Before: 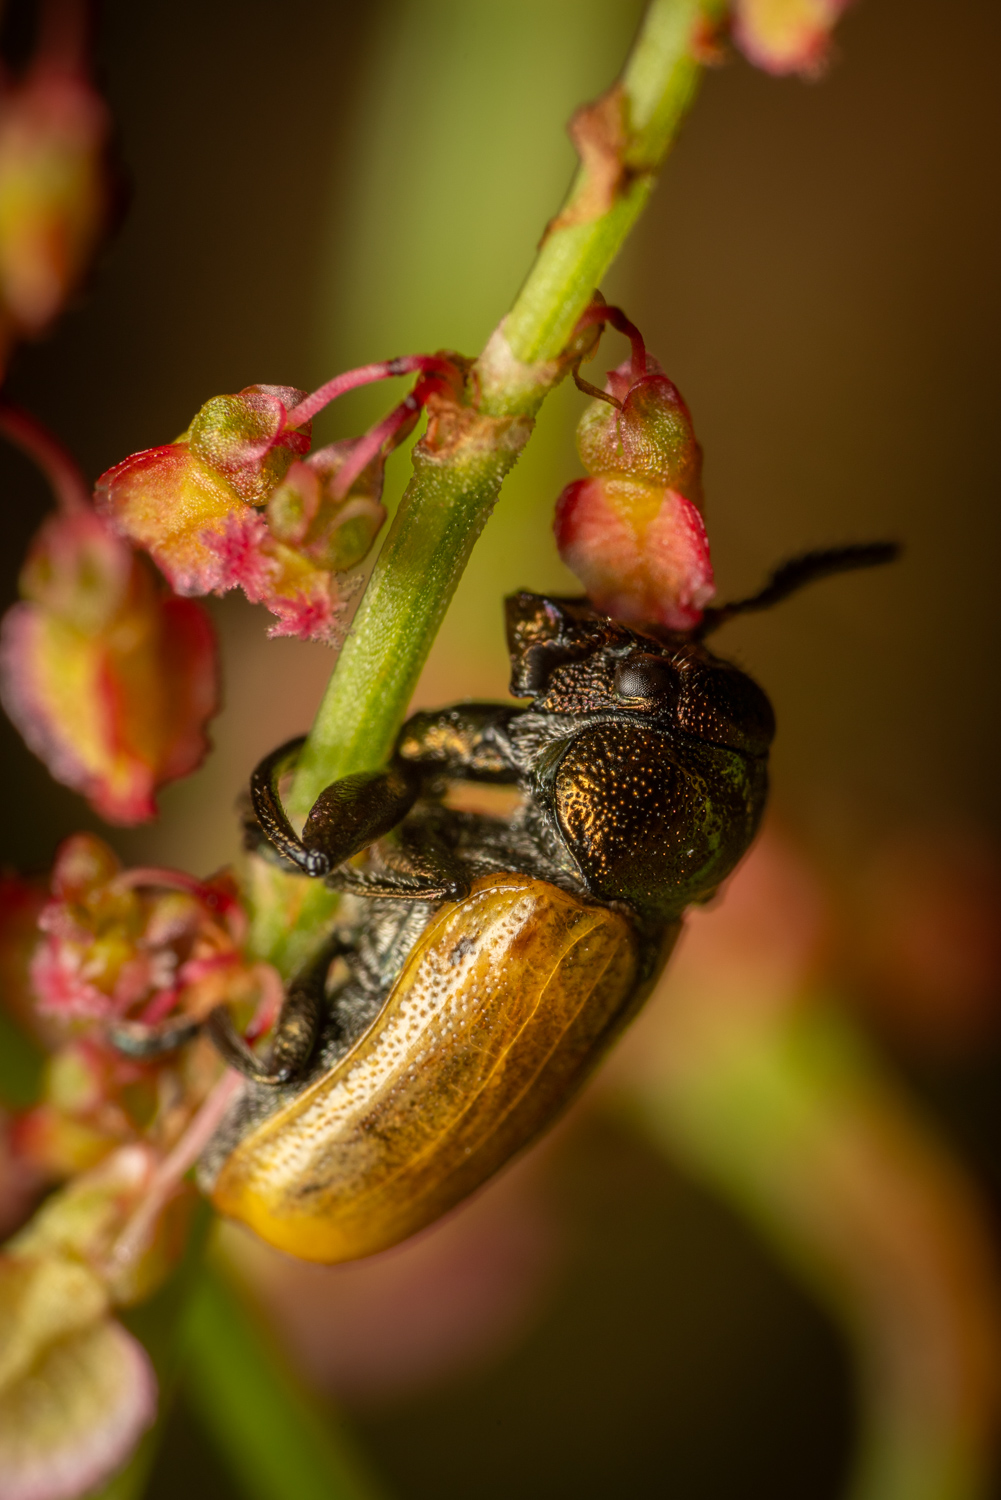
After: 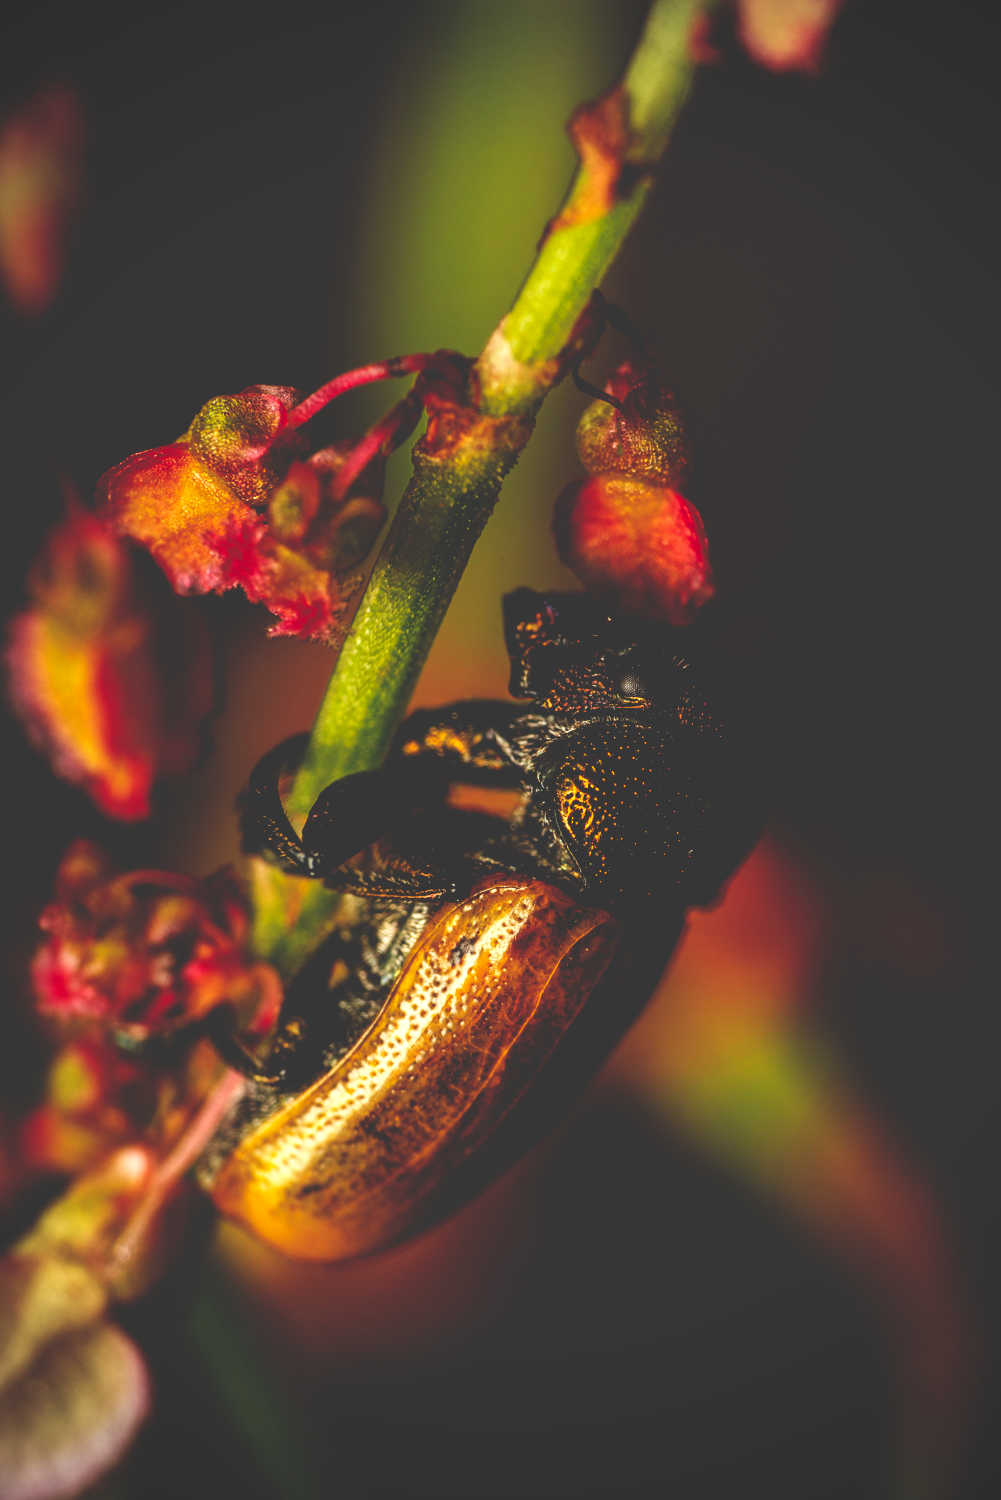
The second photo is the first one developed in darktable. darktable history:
base curve: curves: ch0 [(0, 0.036) (0.083, 0.04) (0.804, 1)], preserve colors none
vignetting: fall-off radius 45%, brightness -0.33
